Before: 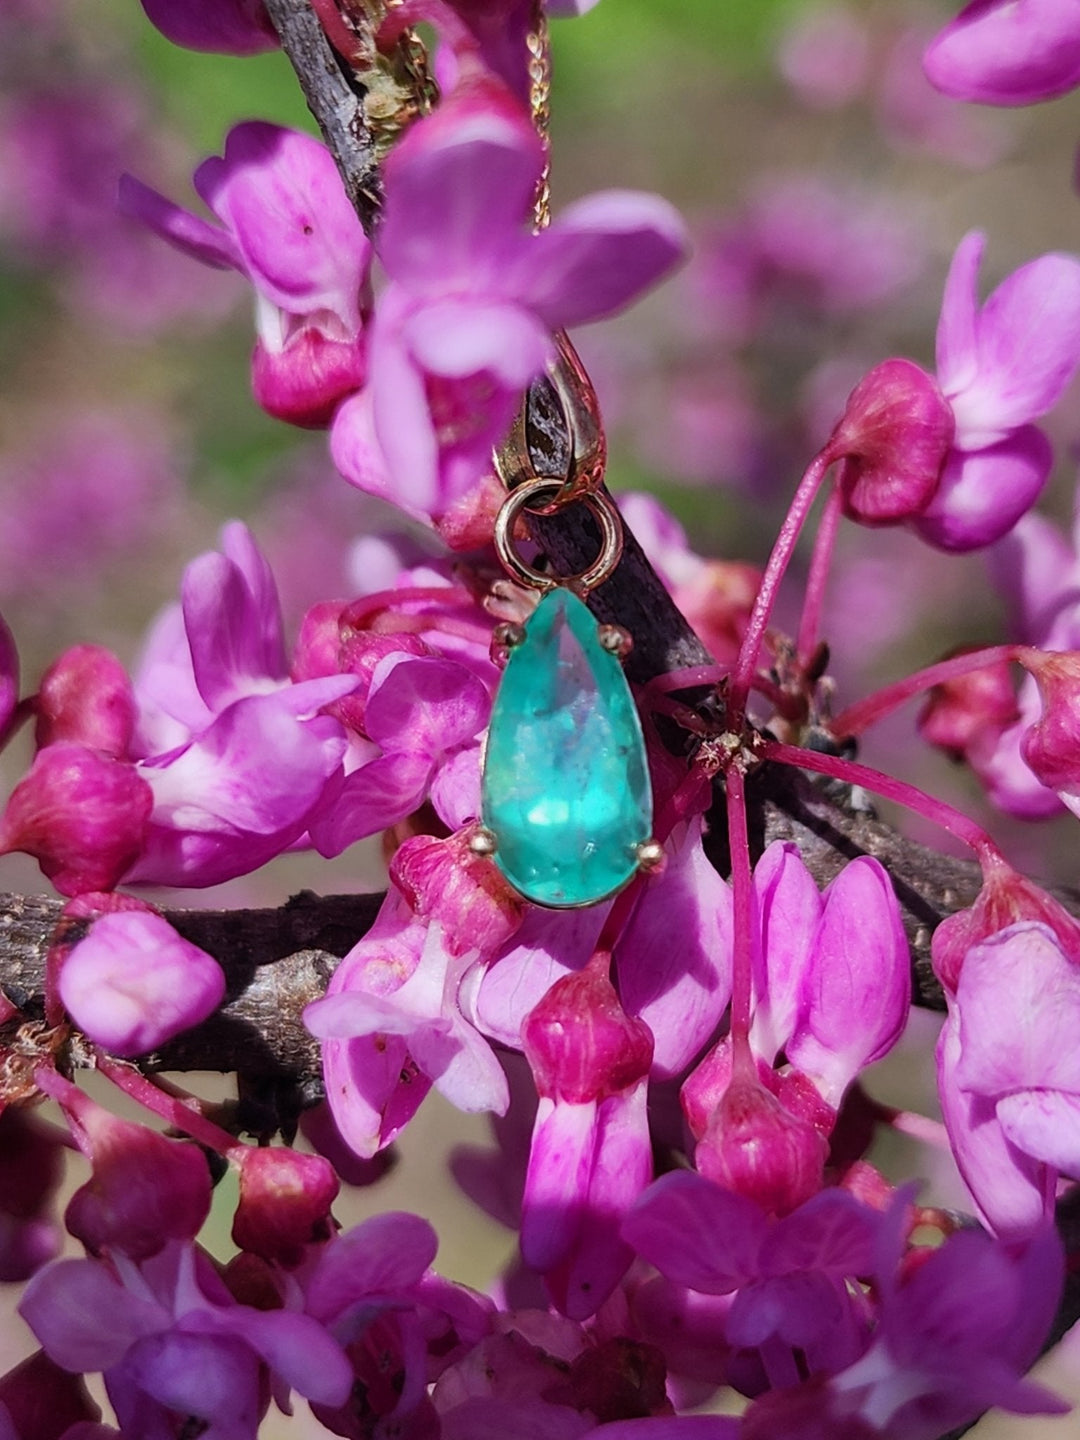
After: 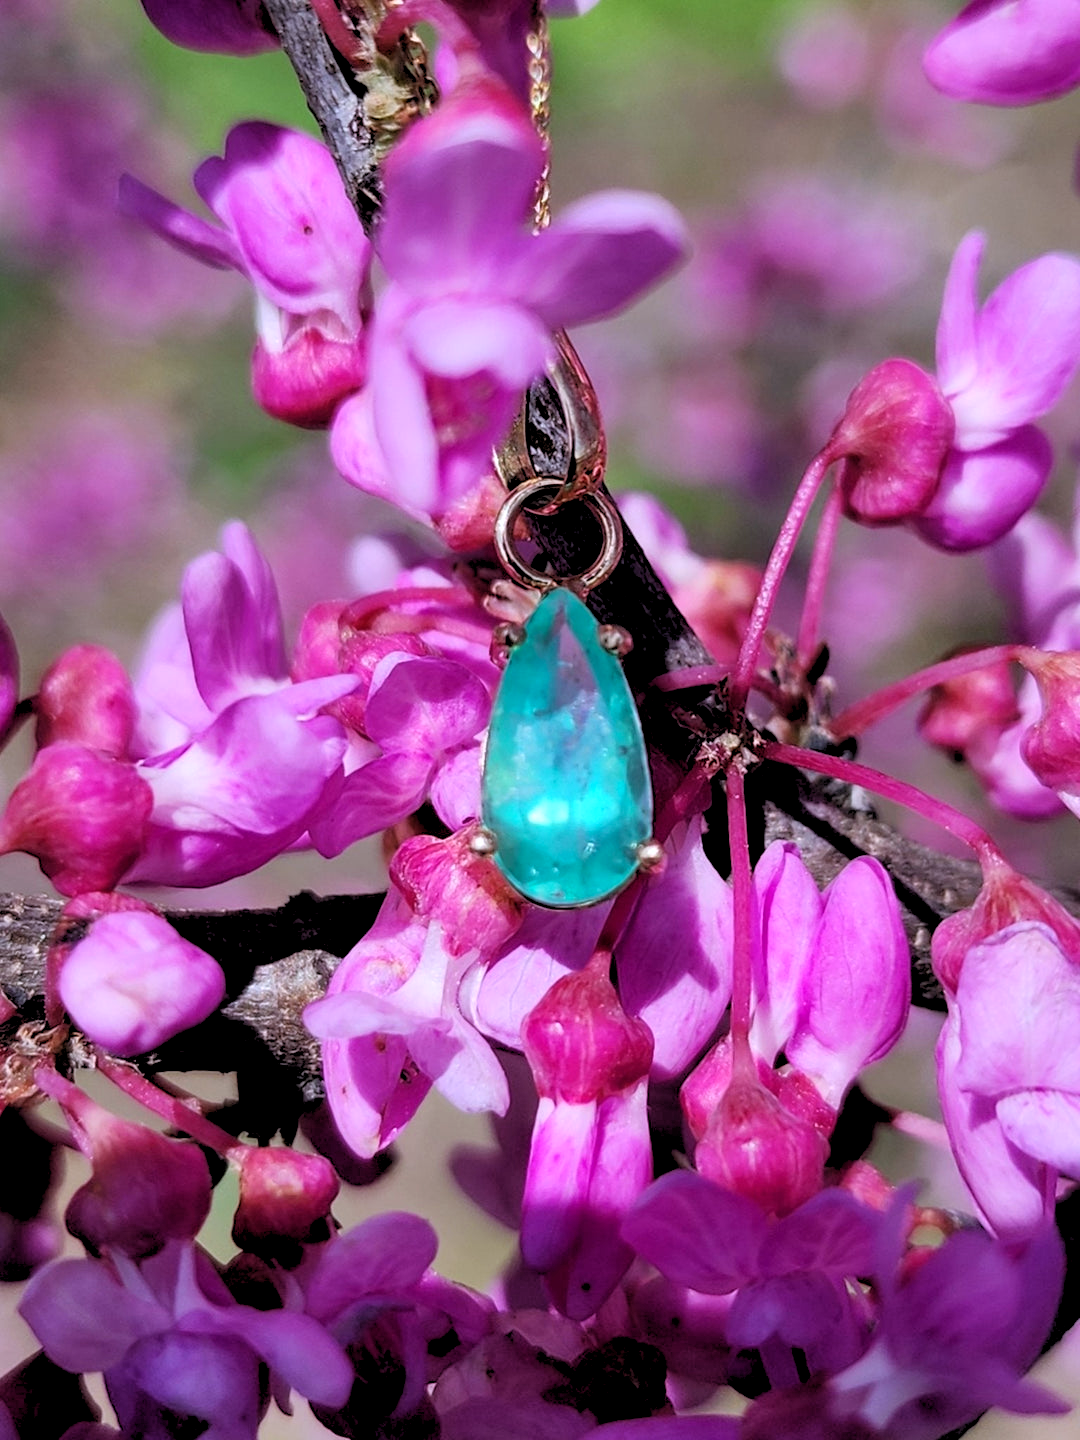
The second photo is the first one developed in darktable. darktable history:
rgb levels: levels [[0.013, 0.434, 0.89], [0, 0.5, 1], [0, 0.5, 1]]
color calibration: illuminant as shot in camera, x 0.358, y 0.373, temperature 4628.91 K
